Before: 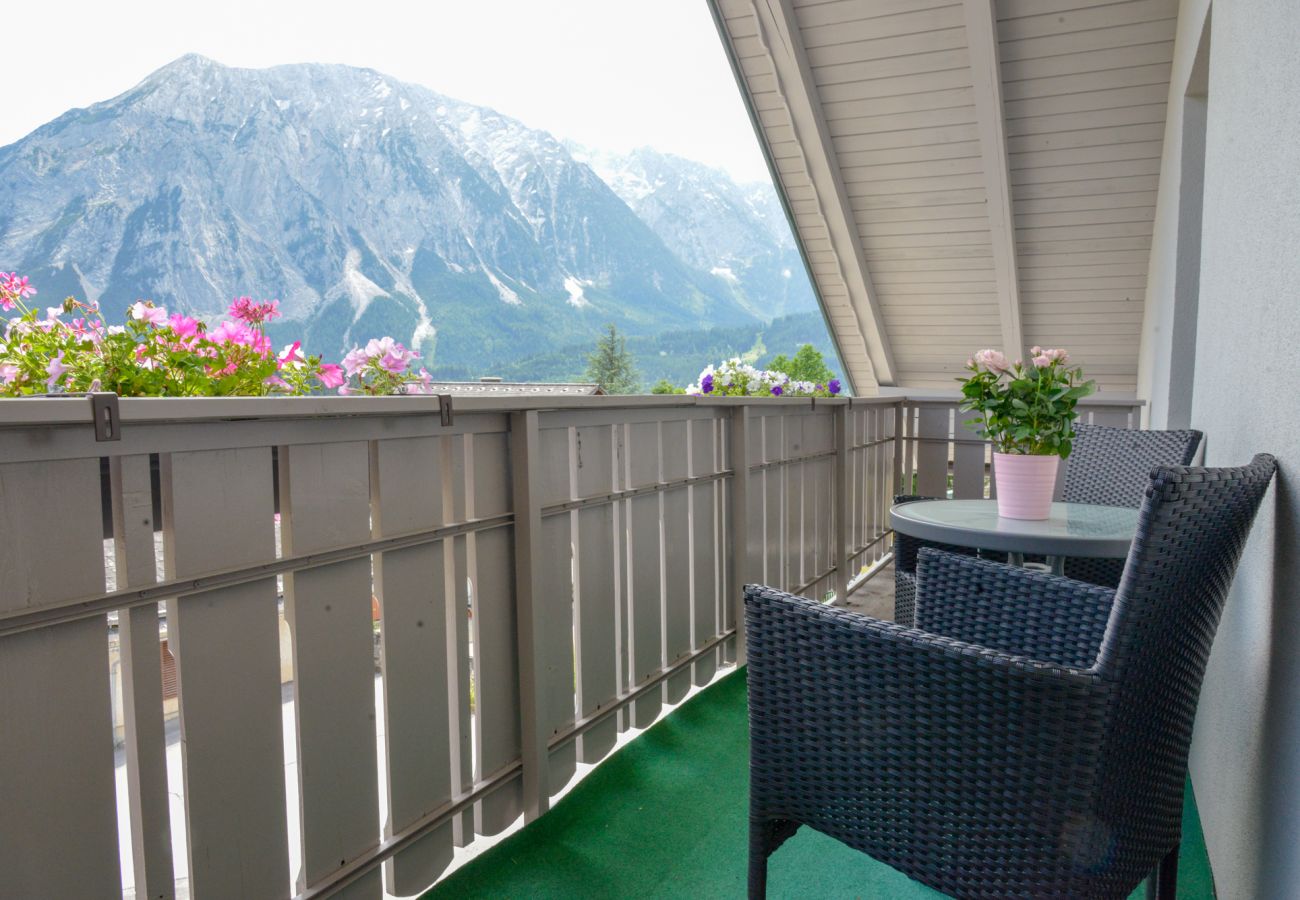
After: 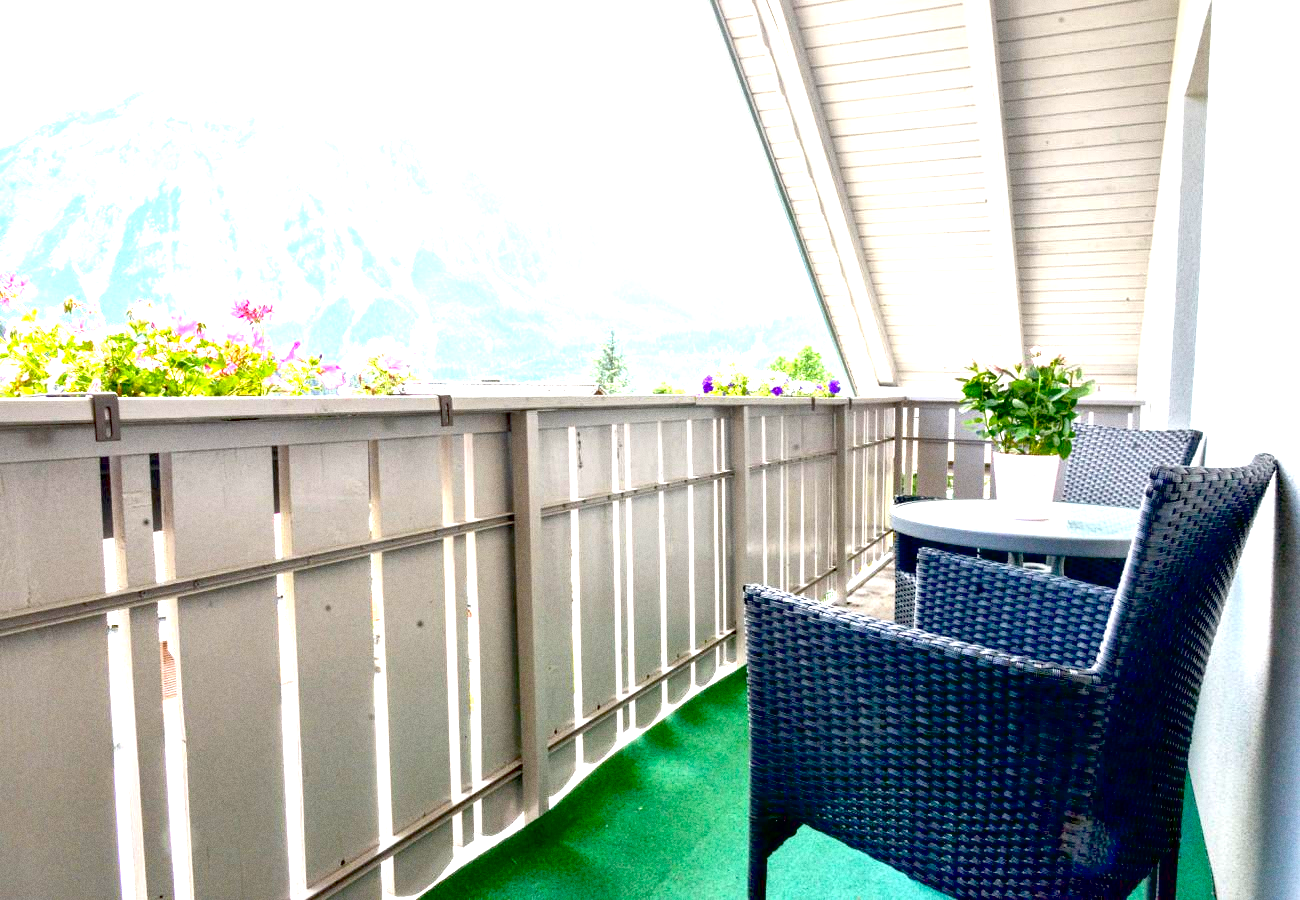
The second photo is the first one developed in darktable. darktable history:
grain: coarseness 0.09 ISO
exposure: black level correction 0.016, exposure 1.774 EV, compensate highlight preservation false
local contrast: mode bilateral grid, contrast 100, coarseness 100, detail 165%, midtone range 0.2
